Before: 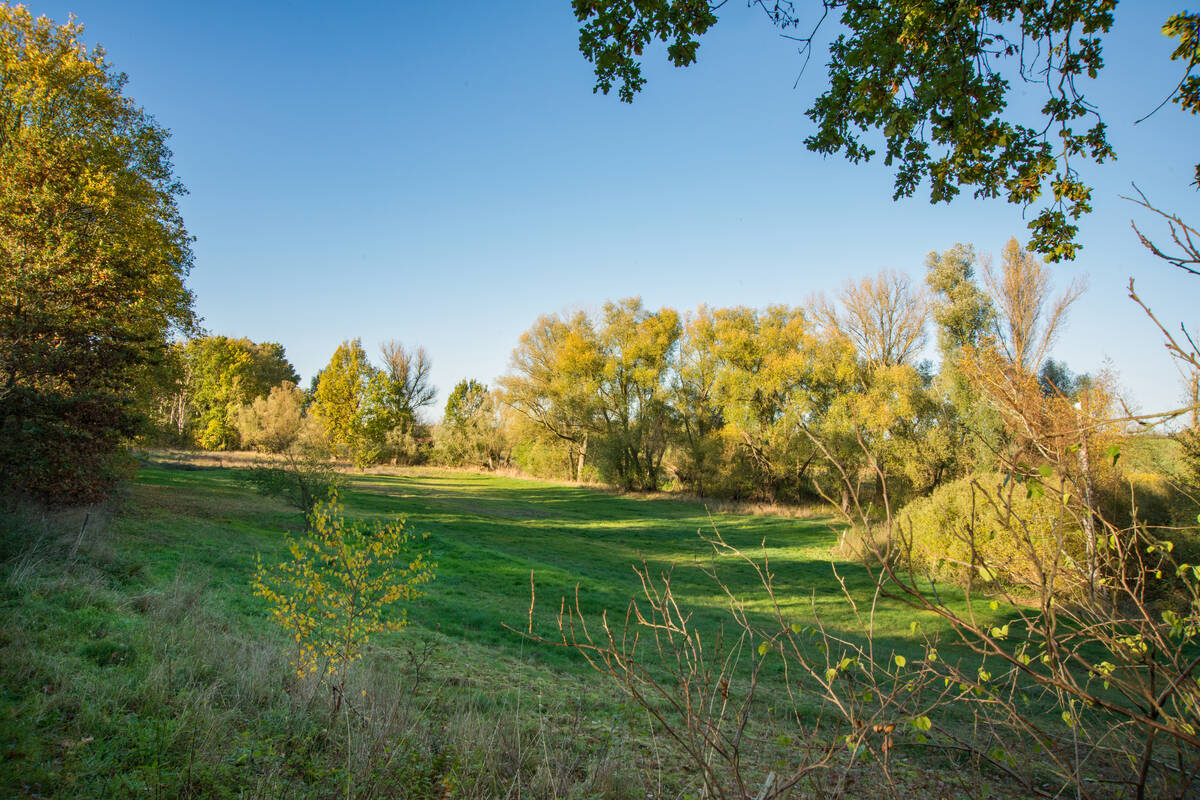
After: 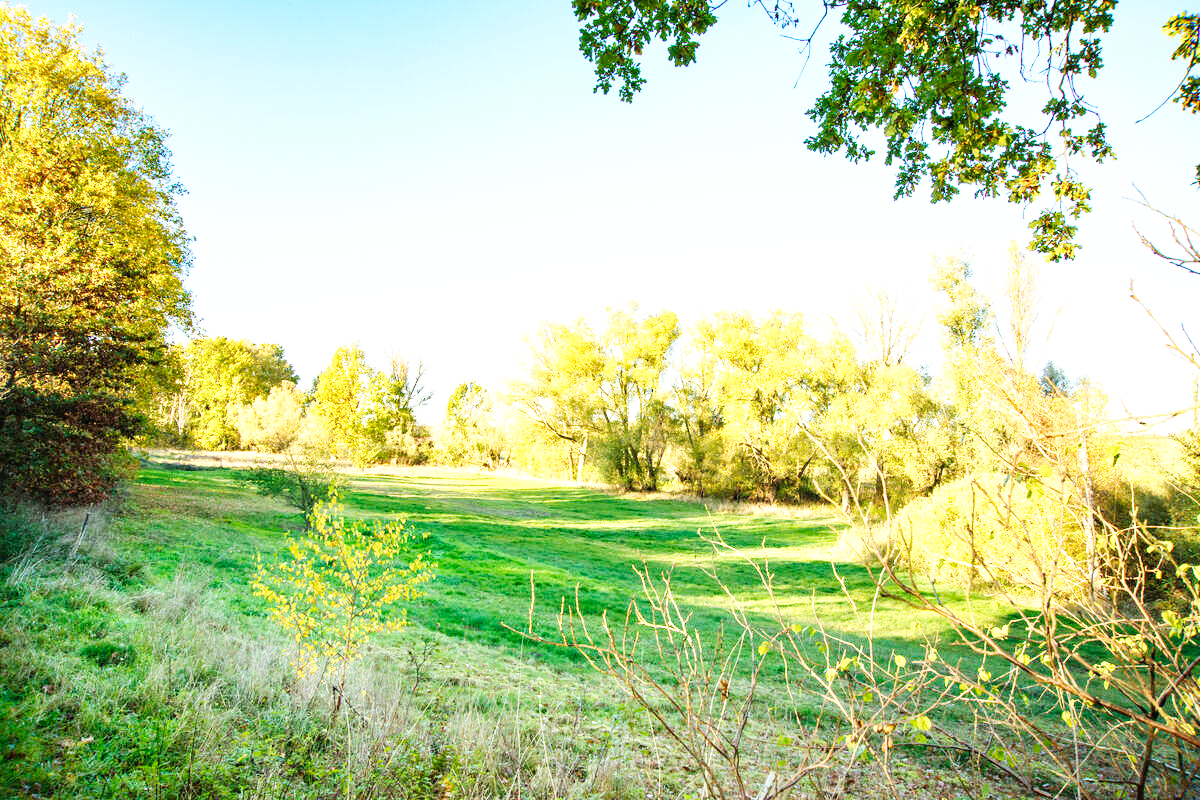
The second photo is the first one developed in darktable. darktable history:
base curve: curves: ch0 [(0, 0.003) (0.001, 0.002) (0.006, 0.004) (0.02, 0.022) (0.048, 0.086) (0.094, 0.234) (0.162, 0.431) (0.258, 0.629) (0.385, 0.8) (0.548, 0.918) (0.751, 0.988) (1, 1)], preserve colors none
exposure: exposure 0.948 EV, compensate highlight preservation false
